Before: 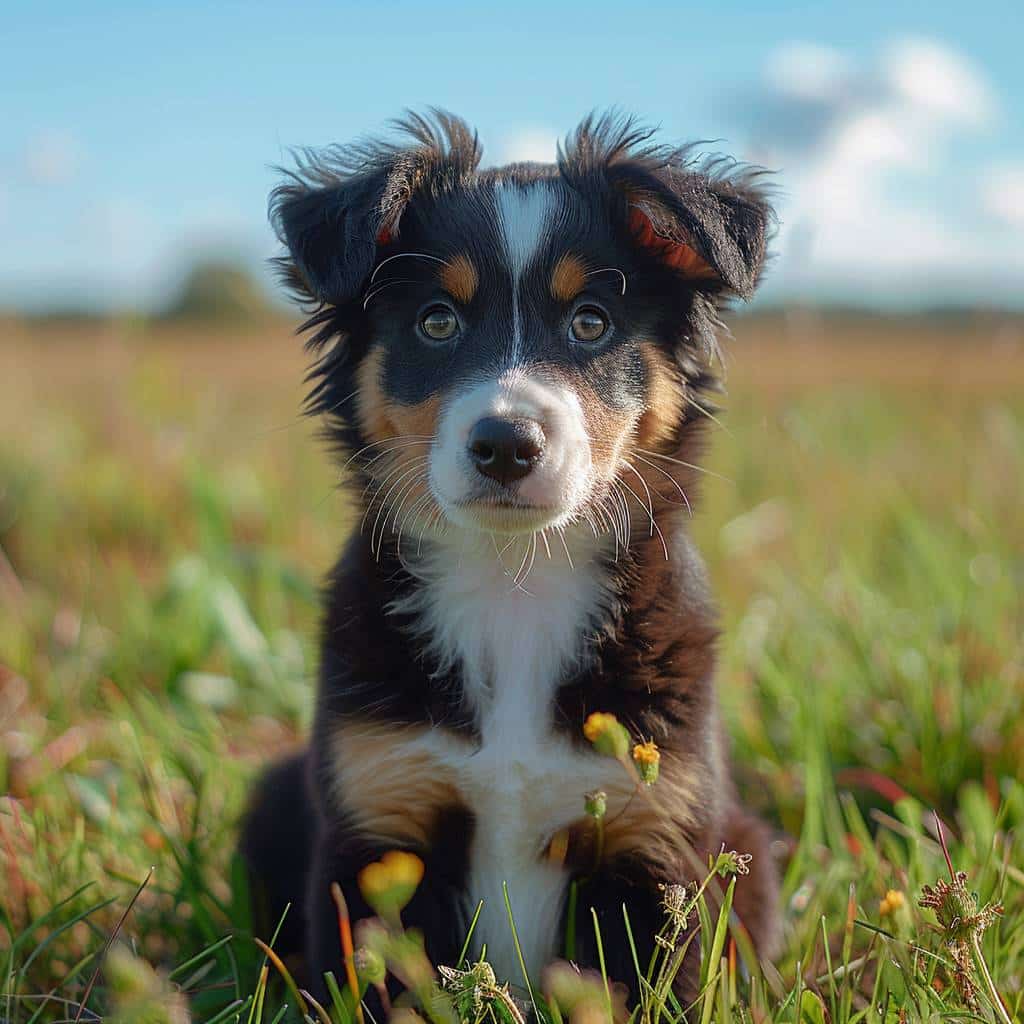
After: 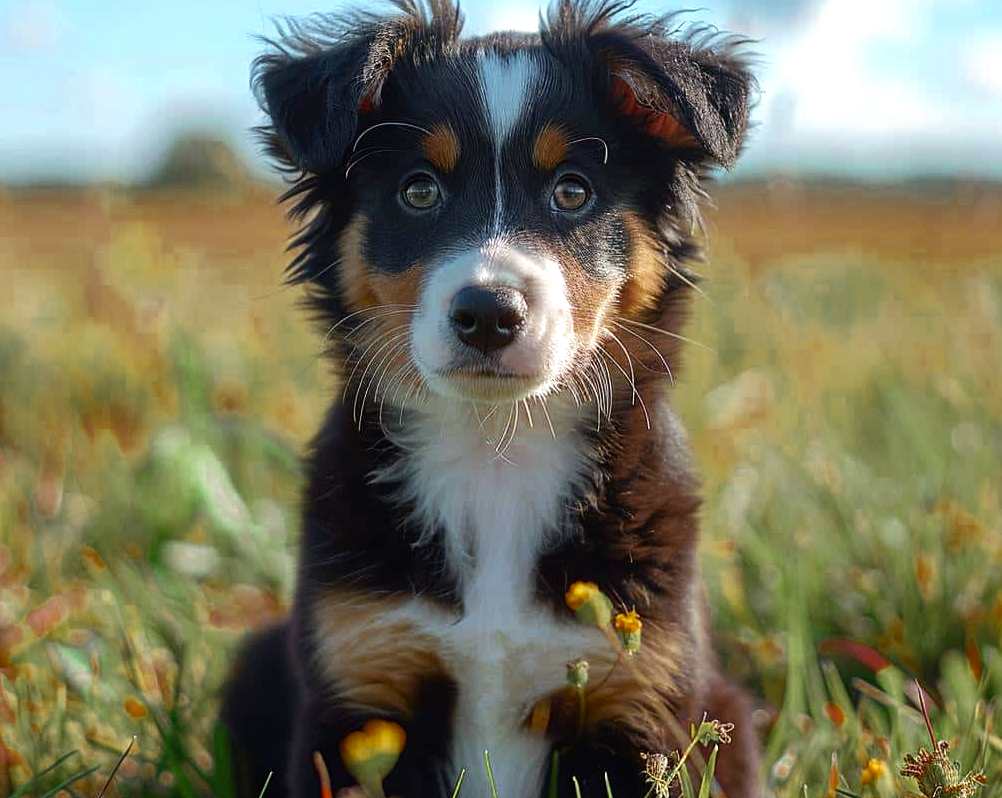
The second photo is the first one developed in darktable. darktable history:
color zones: curves: ch0 [(0.11, 0.396) (0.195, 0.36) (0.25, 0.5) (0.303, 0.412) (0.357, 0.544) (0.75, 0.5) (0.967, 0.328)]; ch1 [(0, 0.468) (0.112, 0.512) (0.202, 0.6) (0.25, 0.5) (0.307, 0.352) (0.357, 0.544) (0.75, 0.5) (0.963, 0.524)]
crop and rotate: left 1.814%, top 12.818%, right 0.25%, bottom 9.225%
tone equalizer: -8 EV -0.417 EV, -7 EV -0.389 EV, -6 EV -0.333 EV, -5 EV -0.222 EV, -3 EV 0.222 EV, -2 EV 0.333 EV, -1 EV 0.389 EV, +0 EV 0.417 EV, edges refinement/feathering 500, mask exposure compensation -1.57 EV, preserve details no
